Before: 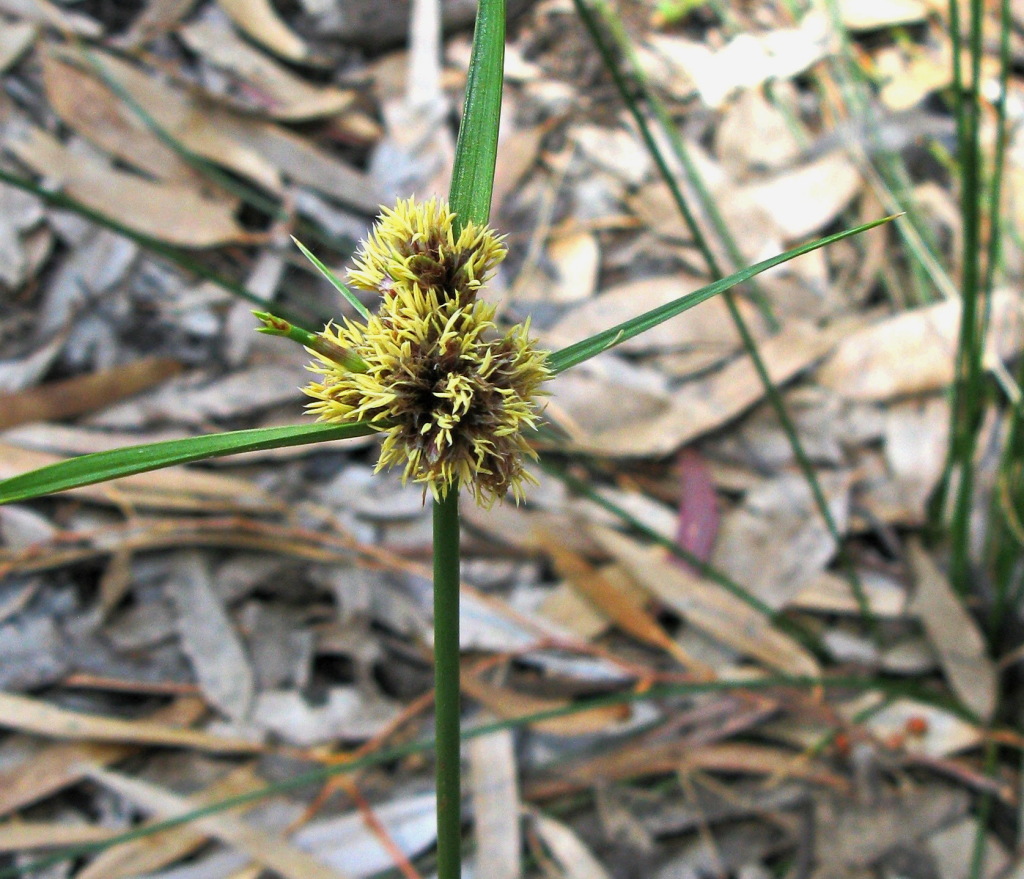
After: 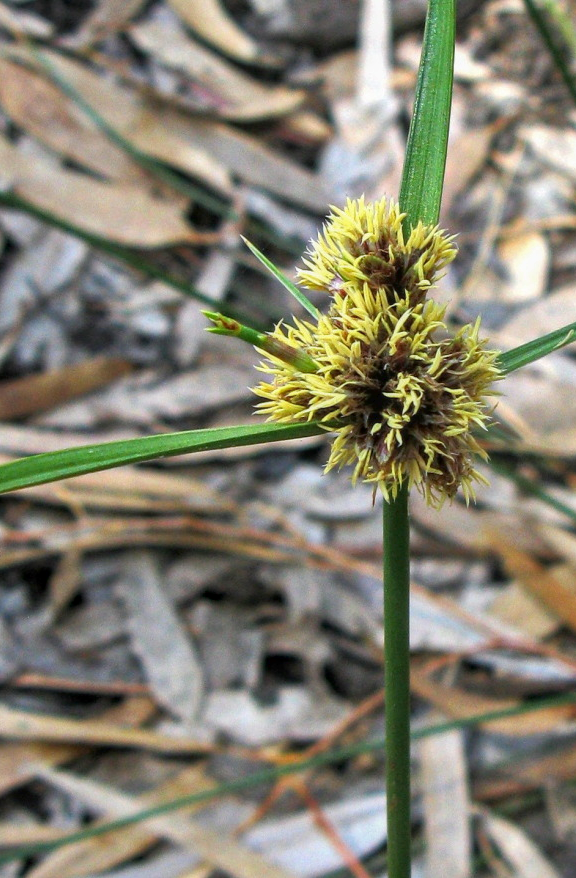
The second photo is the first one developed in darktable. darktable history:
local contrast: on, module defaults
crop: left 4.939%, right 38.759%
tone curve: curves: ch0 [(0, 0) (0.003, 0.032) (0.011, 0.034) (0.025, 0.039) (0.044, 0.055) (0.069, 0.078) (0.1, 0.111) (0.136, 0.147) (0.177, 0.191) (0.224, 0.238) (0.277, 0.291) (0.335, 0.35) (0.399, 0.41) (0.468, 0.48) (0.543, 0.547) (0.623, 0.621) (0.709, 0.699) (0.801, 0.789) (0.898, 0.884) (1, 1)], color space Lab, linked channels, preserve colors none
